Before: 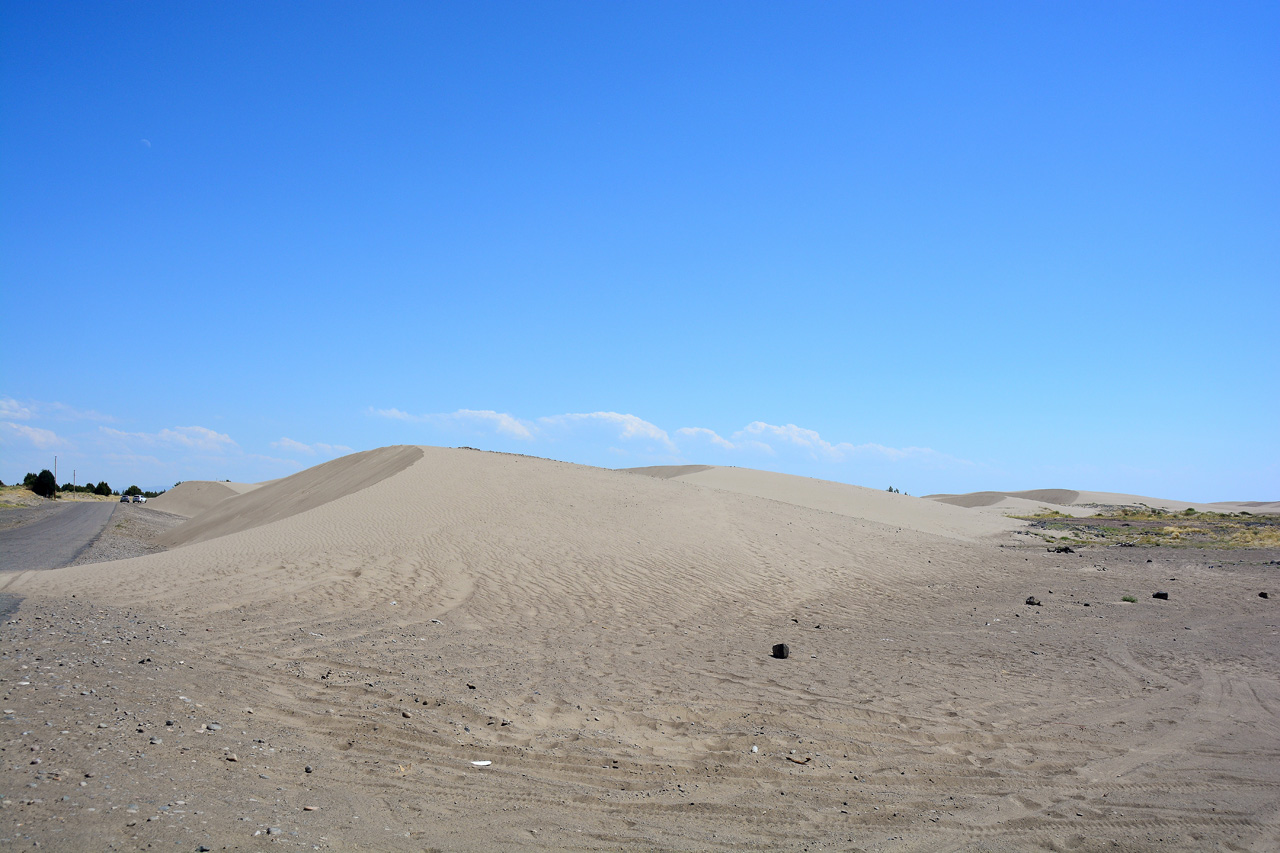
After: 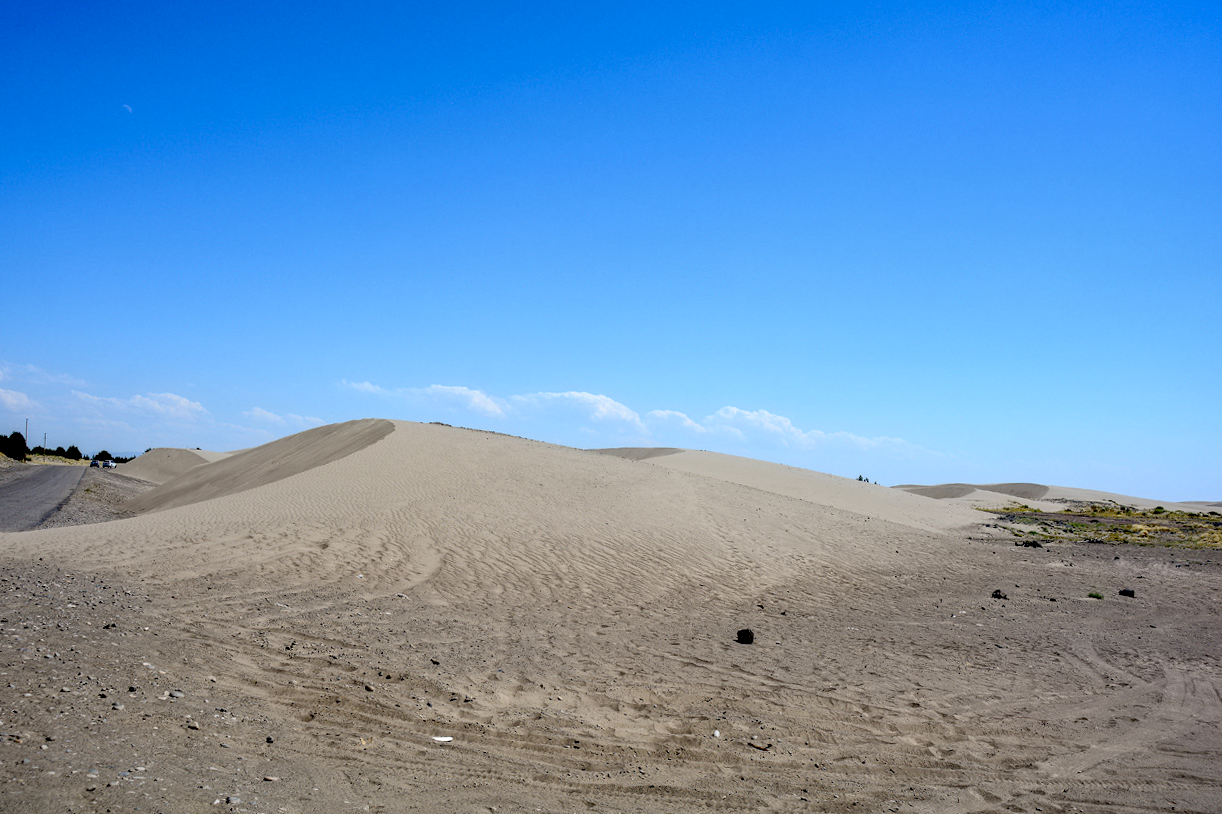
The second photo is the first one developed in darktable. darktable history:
exposure: black level correction 0.055, exposure -0.034 EV, compensate highlight preservation false
contrast equalizer: y [[0.5 ×6], [0.5 ×6], [0.5 ×6], [0 ×6], [0, 0, 0, 0.581, 0.011, 0]]
crop and rotate: angle -1.81°
local contrast: detail 130%
